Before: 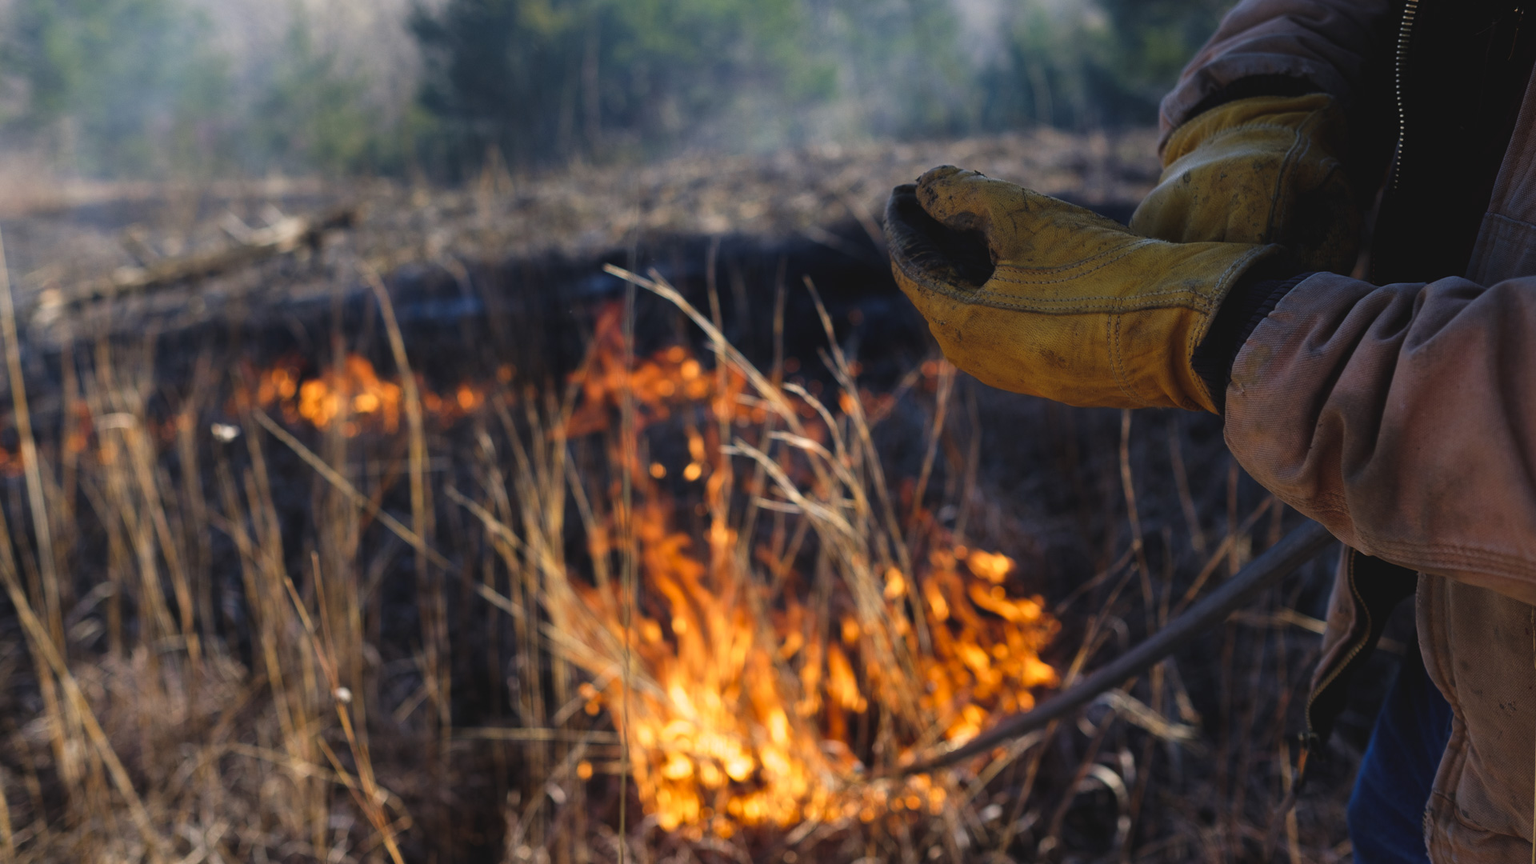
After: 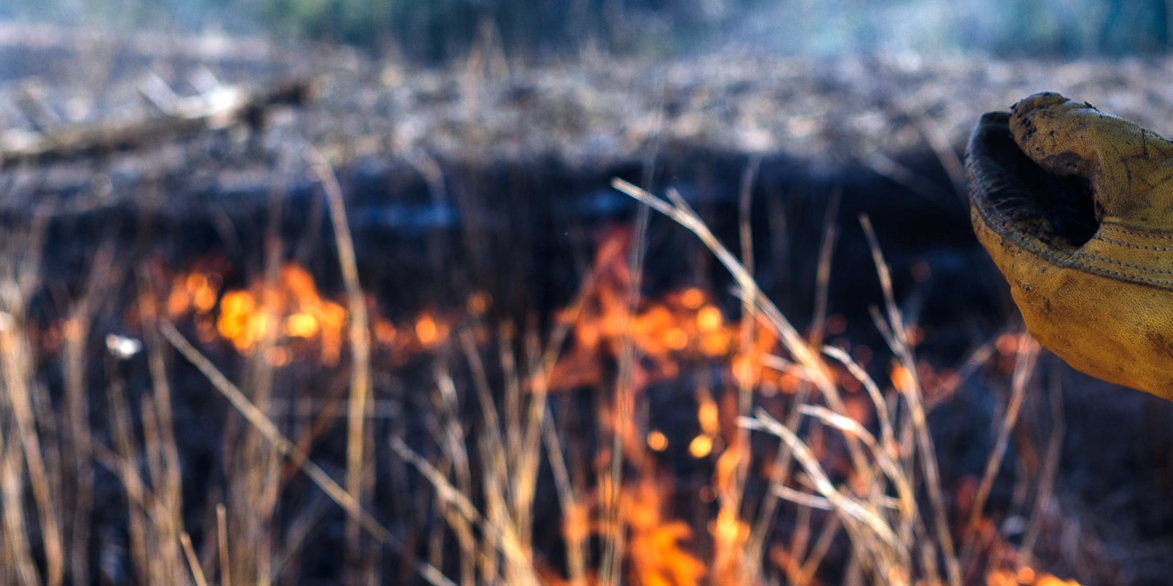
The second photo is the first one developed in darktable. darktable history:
crop and rotate: angle -4.99°, left 2.122%, top 6.945%, right 27.566%, bottom 30.519%
exposure: black level correction 0, exposure 0.5 EV, compensate exposure bias true, compensate highlight preservation false
white balance: red 0.926, green 1.003, blue 1.133
local contrast: on, module defaults
tone equalizer: -8 EV -0.417 EV, -7 EV -0.389 EV, -6 EV -0.333 EV, -5 EV -0.222 EV, -3 EV 0.222 EV, -2 EV 0.333 EV, -1 EV 0.389 EV, +0 EV 0.417 EV, edges refinement/feathering 500, mask exposure compensation -1.57 EV, preserve details no
